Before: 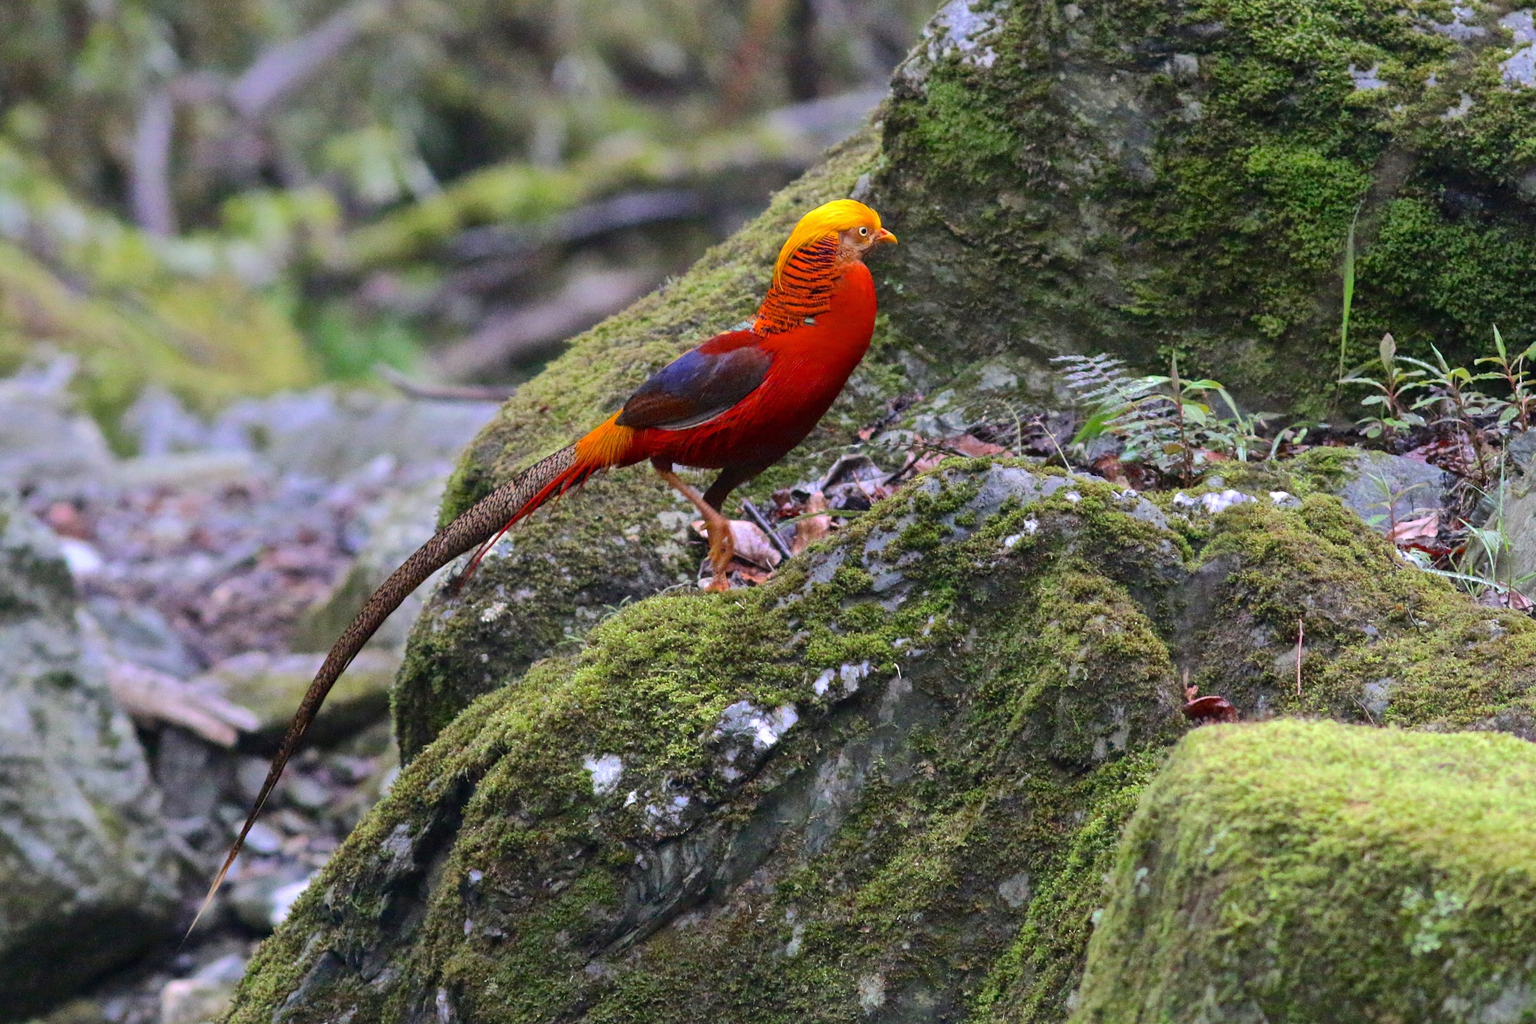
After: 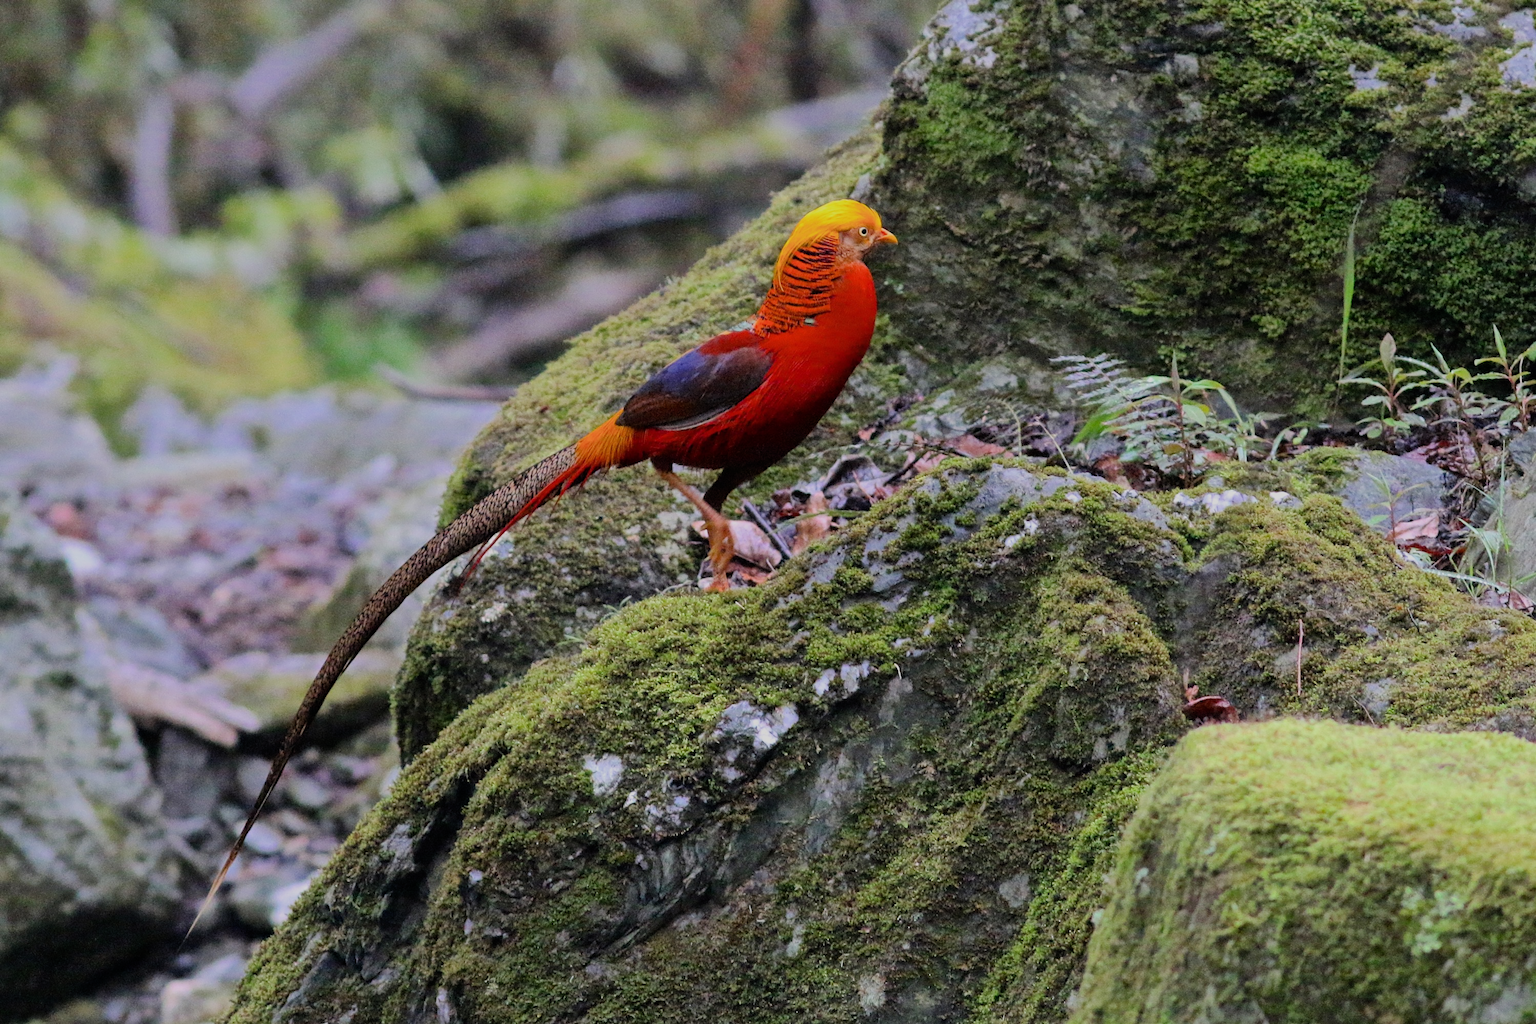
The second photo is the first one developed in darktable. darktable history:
filmic rgb: black relative exposure -7.65 EV, white relative exposure 4.56 EV, threshold 3.02 EV, hardness 3.61, enable highlight reconstruction true
